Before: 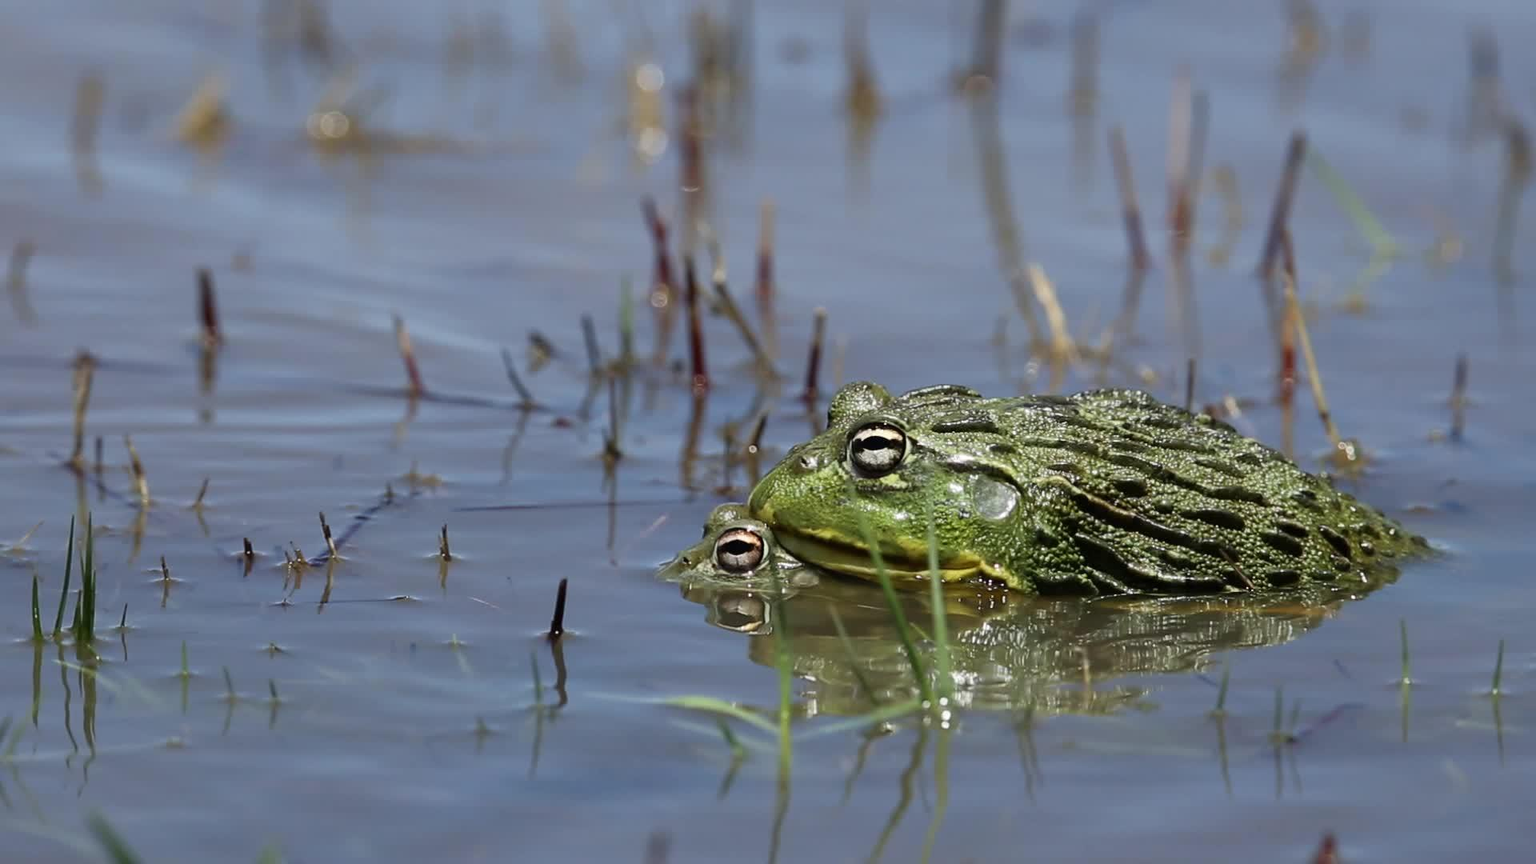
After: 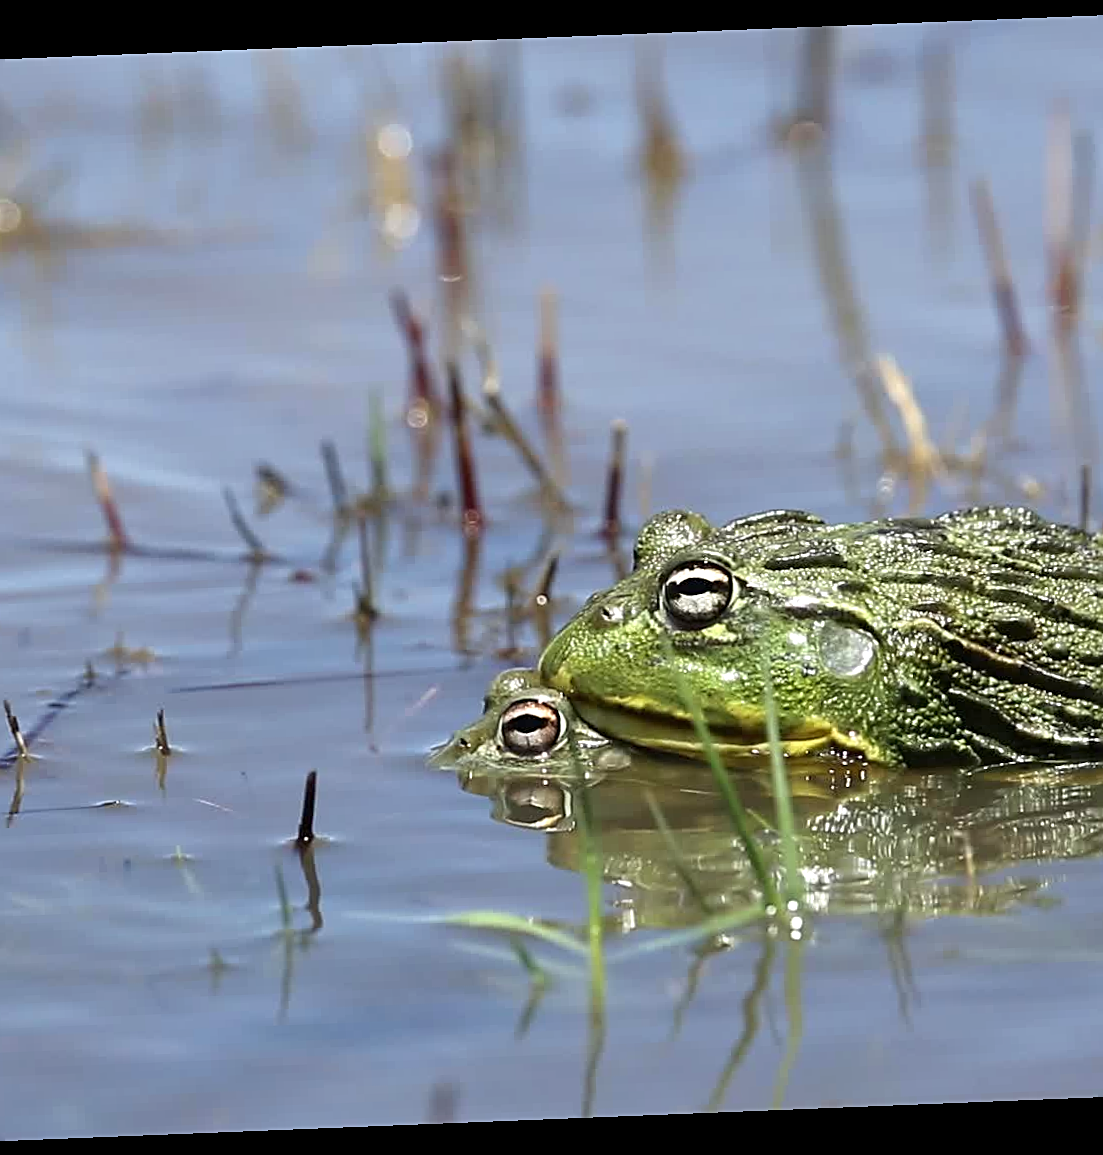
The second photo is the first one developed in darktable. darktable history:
sharpen: on, module defaults
exposure: exposure 0.6 EV, compensate highlight preservation false
crop: left 21.496%, right 22.254%
rotate and perspective: rotation -2.29°, automatic cropping off
